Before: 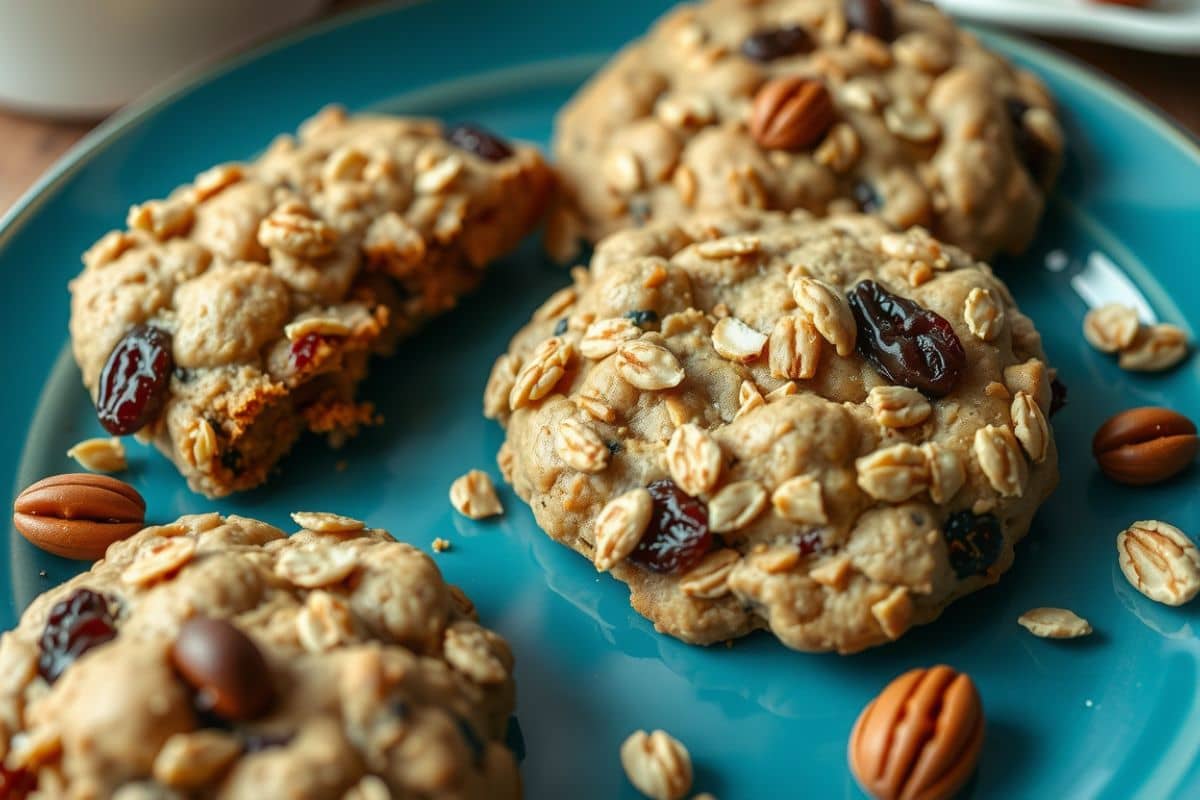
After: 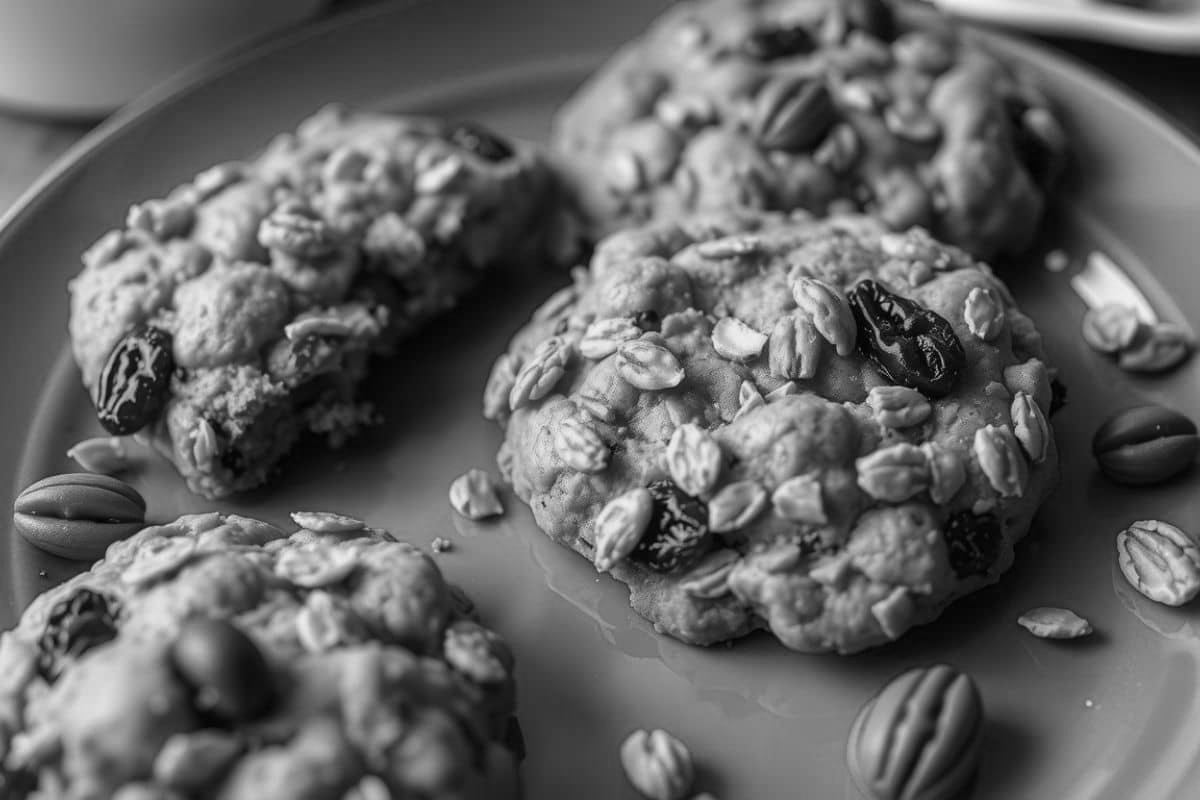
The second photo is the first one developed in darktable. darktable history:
color calibration: output gray [0.18, 0.41, 0.41, 0], gray › normalize channels true, illuminant same as pipeline (D50), adaptation XYZ, x 0.346, y 0.359, gamut compression 0
monochrome: a -4.13, b 5.16, size 1
